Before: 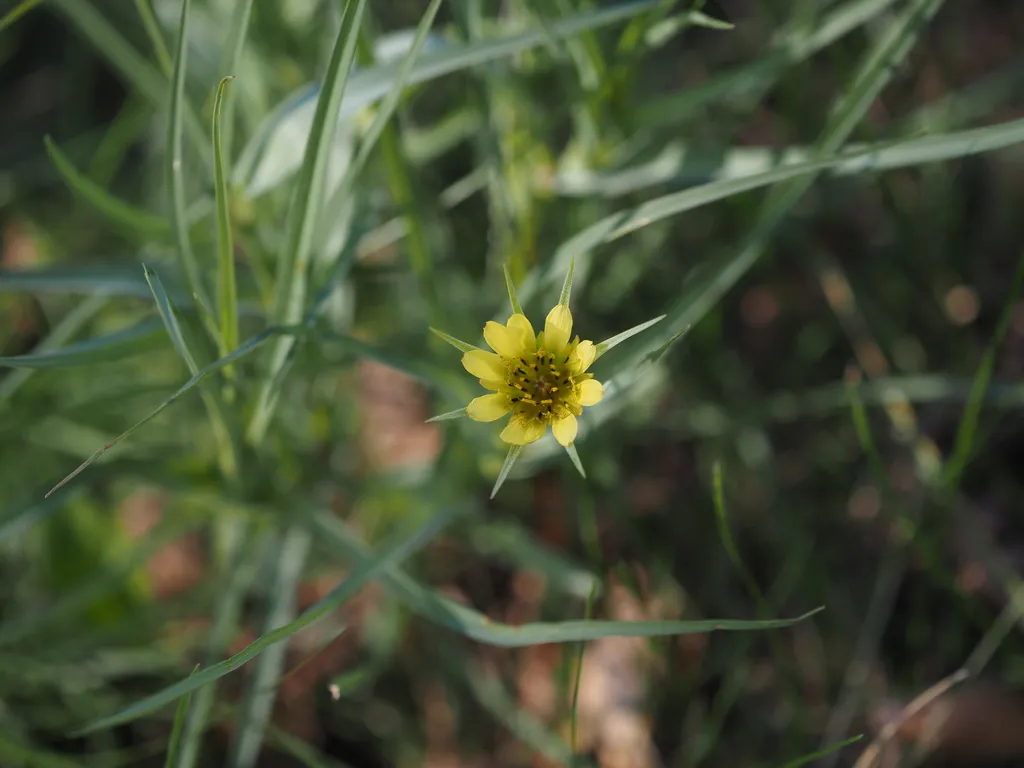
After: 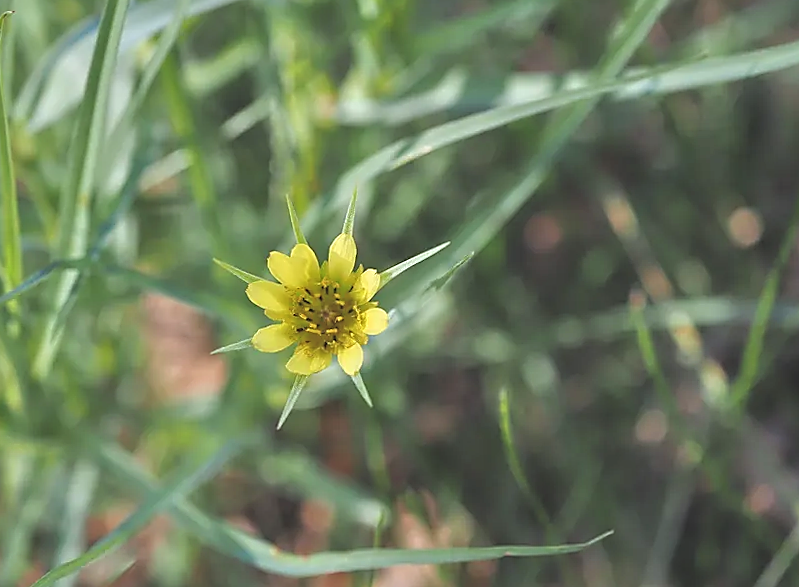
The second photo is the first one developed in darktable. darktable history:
sharpen: radius 1.4, amount 1.25, threshold 0.7
white balance: red 0.976, blue 1.04
rotate and perspective: rotation -1°, crop left 0.011, crop right 0.989, crop top 0.025, crop bottom 0.975
color balance rgb: on, module defaults
tone equalizer: -7 EV 0.15 EV, -6 EV 0.6 EV, -5 EV 1.15 EV, -4 EV 1.33 EV, -3 EV 1.15 EV, -2 EV 0.6 EV, -1 EV 0.15 EV, mask exposure compensation -0.5 EV
shadows and highlights: soften with gaussian
crop and rotate: left 20.74%, top 7.912%, right 0.375%, bottom 13.378%
exposure: black level correction -0.008, exposure 0.067 EV, compensate highlight preservation false
